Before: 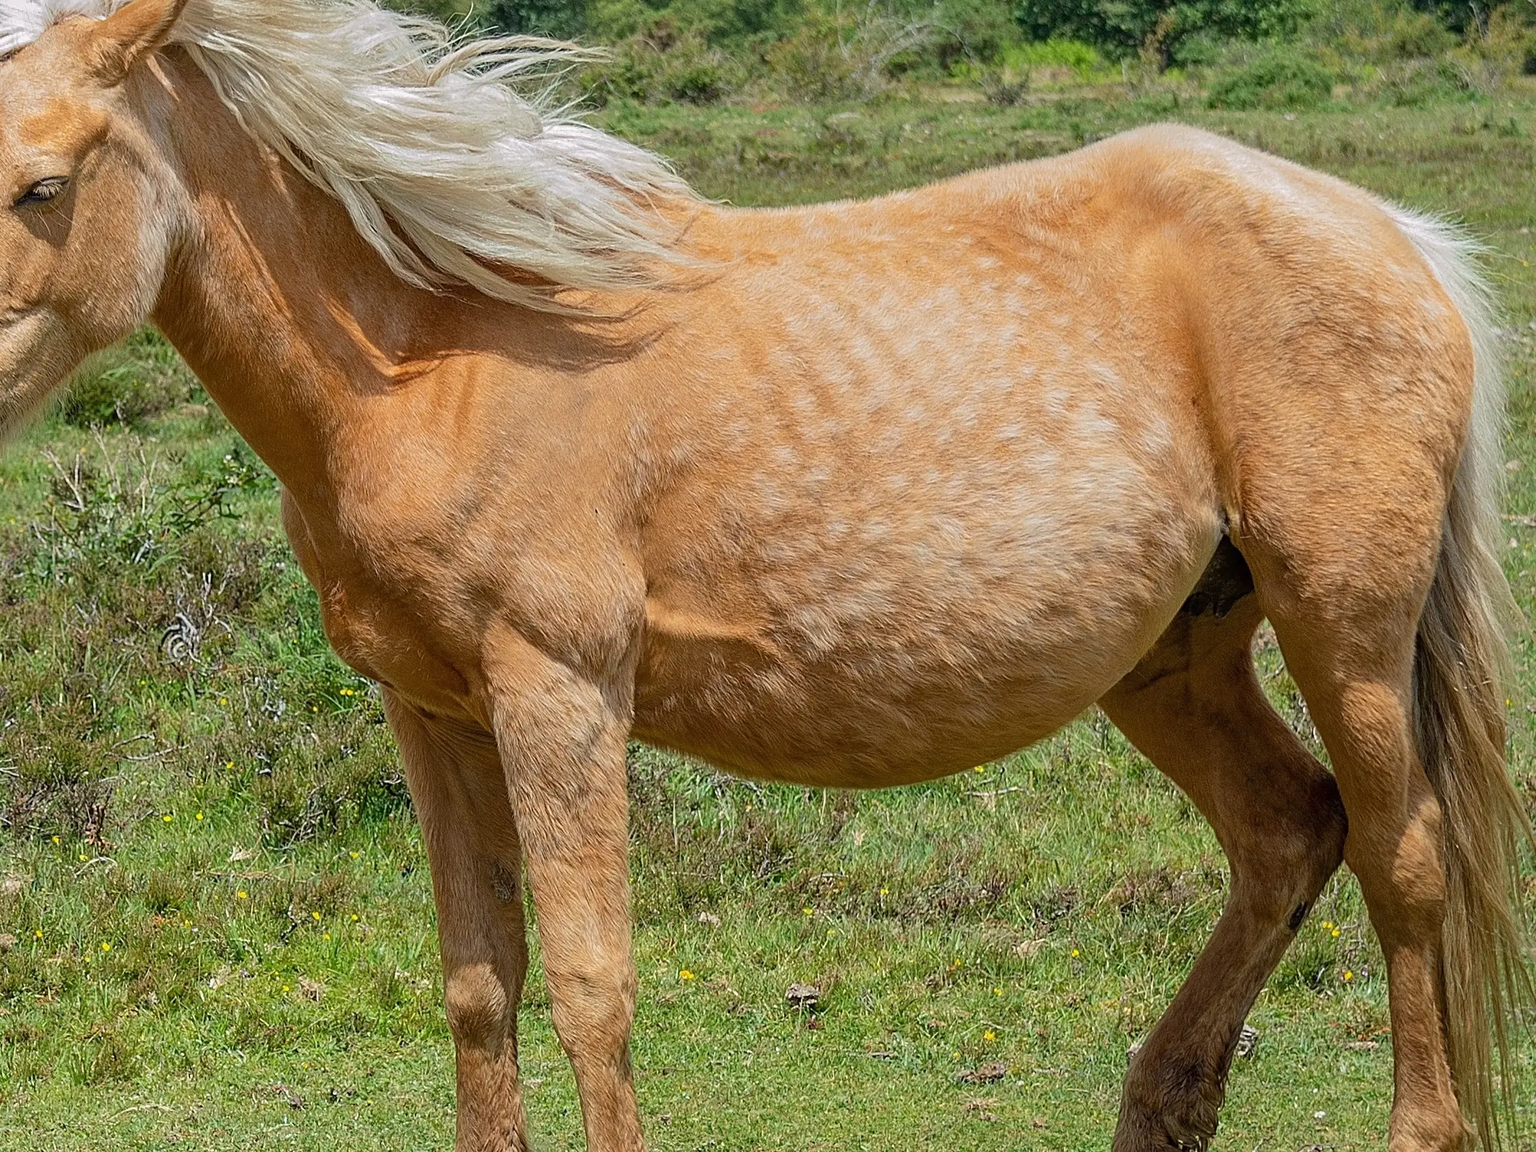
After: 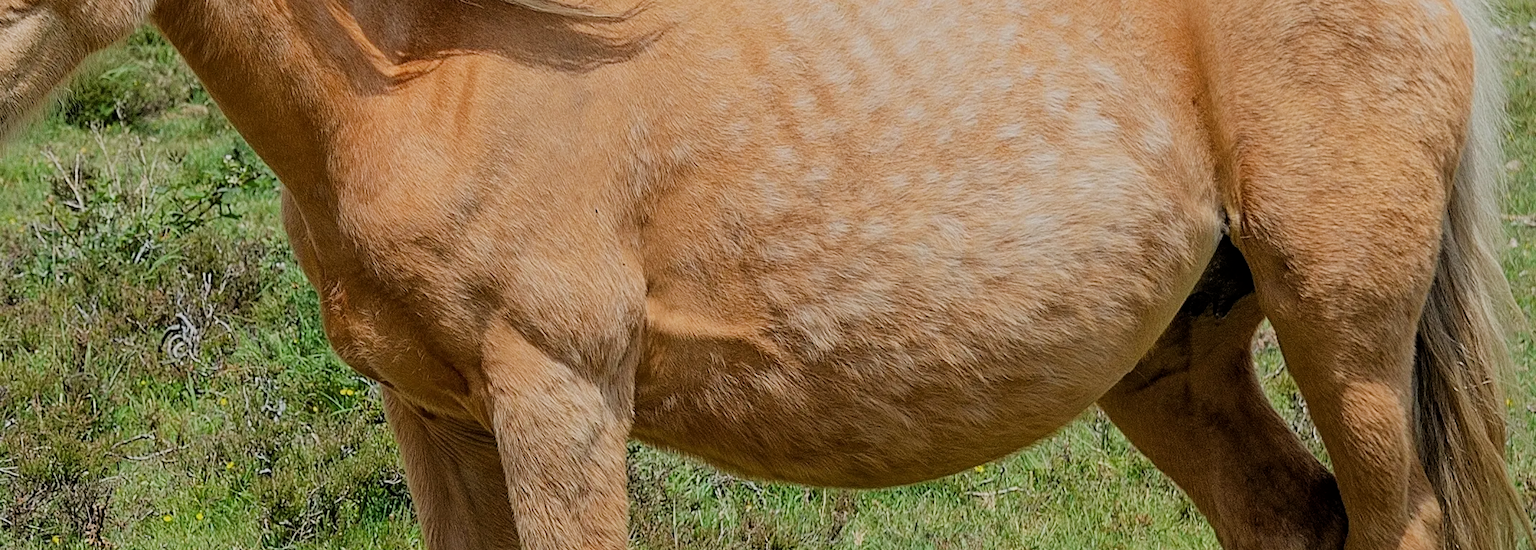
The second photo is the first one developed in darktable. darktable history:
local contrast: mode bilateral grid, contrast 10, coarseness 25, detail 111%, midtone range 0.2
filmic rgb: black relative exposure -7.65 EV, white relative exposure 4.56 EV, threshold 2.95 EV, hardness 3.61, enable highlight reconstruction true
crop and rotate: top 26.138%, bottom 26.072%
